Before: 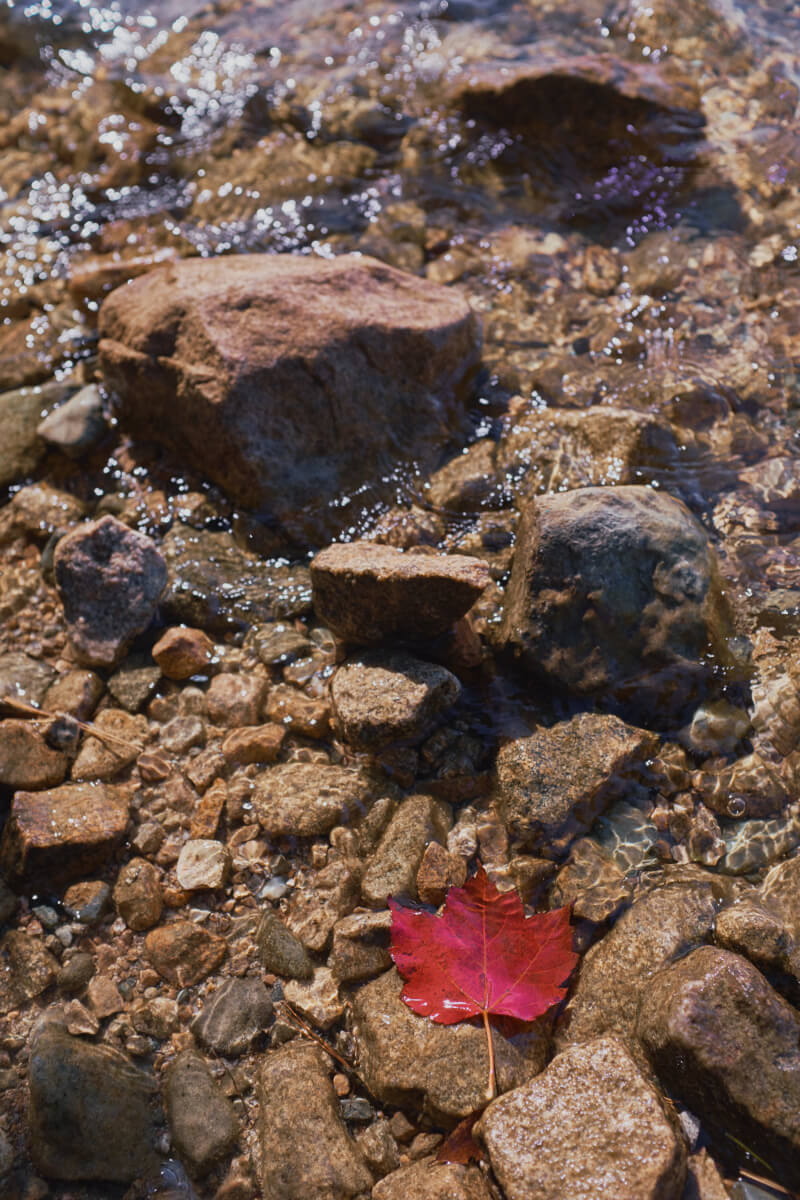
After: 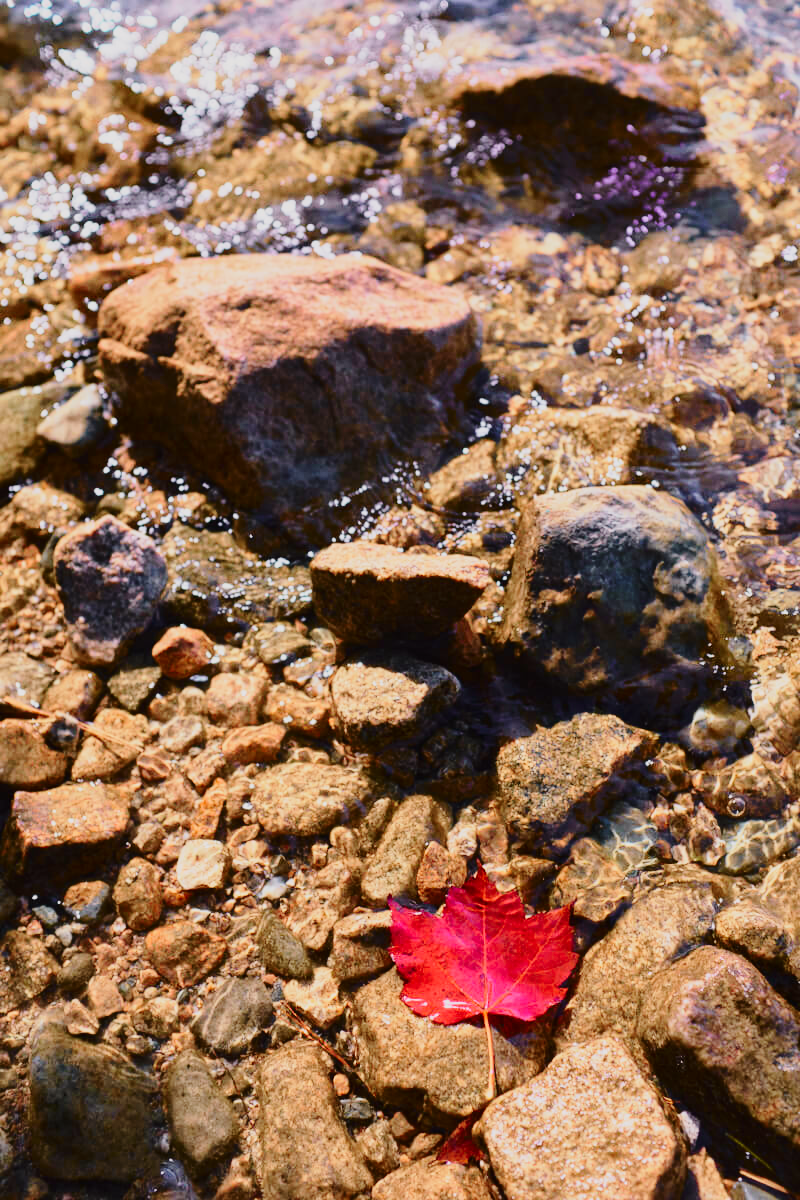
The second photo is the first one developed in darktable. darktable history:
base curve: curves: ch0 [(0, 0) (0.028, 0.03) (0.121, 0.232) (0.46, 0.748) (0.859, 0.968) (1, 1)], preserve colors none
tone curve: curves: ch0 [(0, 0) (0.091, 0.066) (0.184, 0.16) (0.491, 0.519) (0.748, 0.765) (1, 0.919)]; ch1 [(0, 0) (0.179, 0.173) (0.322, 0.32) (0.424, 0.424) (0.502, 0.504) (0.56, 0.575) (0.631, 0.675) (0.777, 0.806) (1, 1)]; ch2 [(0, 0) (0.434, 0.447) (0.497, 0.498) (0.539, 0.566) (0.676, 0.691) (1, 1)], color space Lab, independent channels, preserve colors none
